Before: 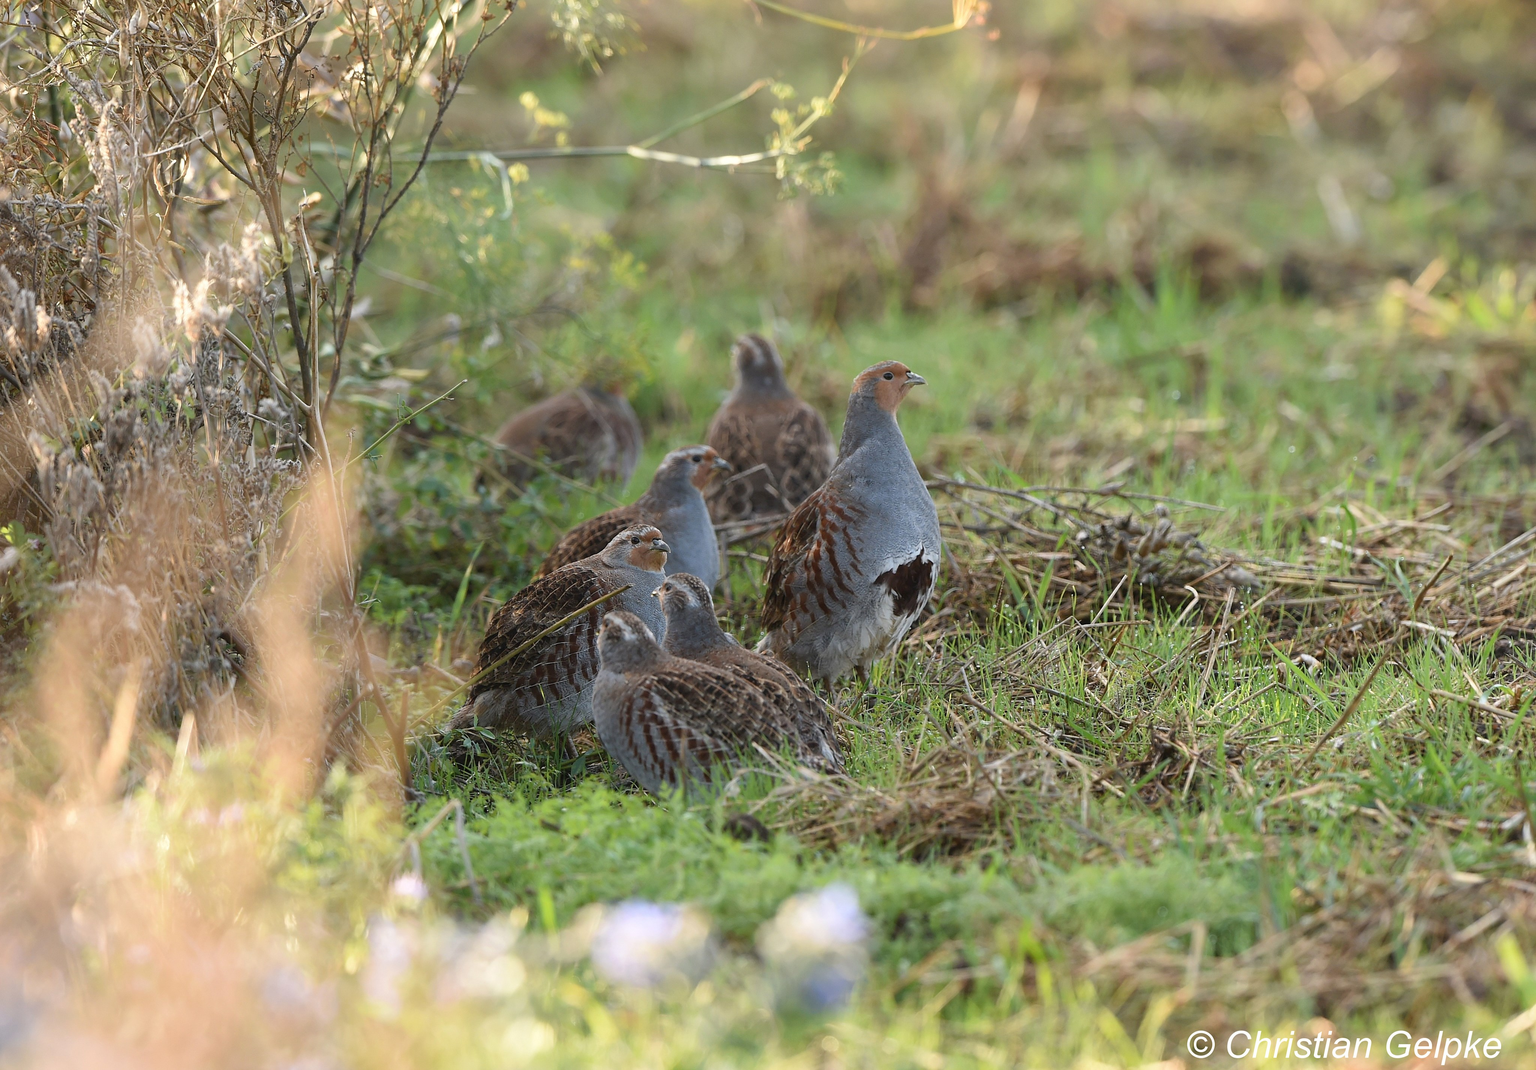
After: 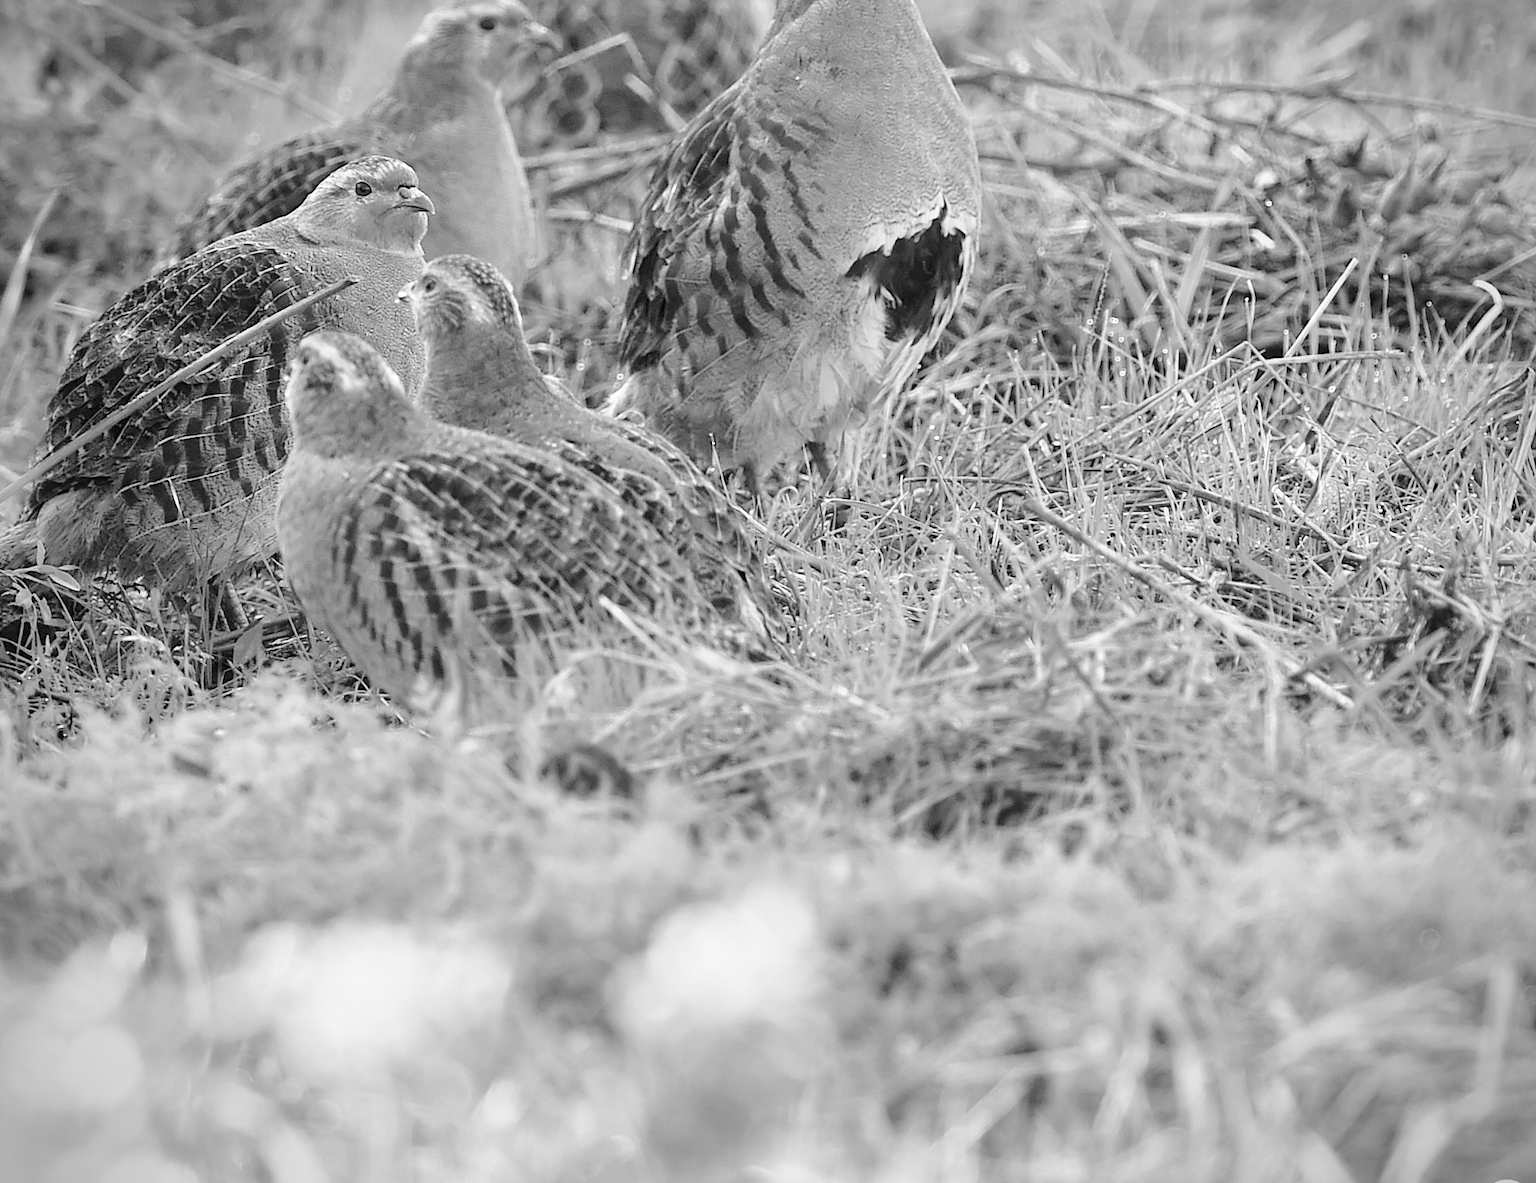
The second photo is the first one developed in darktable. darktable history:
vignetting: unbound false
bloom: size 3%, threshold 100%, strength 0%
tone curve: curves: ch0 [(0, 0) (0.035, 0.017) (0.131, 0.108) (0.279, 0.279) (0.476, 0.554) (0.617, 0.693) (0.704, 0.77) (0.801, 0.854) (0.895, 0.927) (1, 0.976)]; ch1 [(0, 0) (0.318, 0.278) (0.444, 0.427) (0.493, 0.488) (0.508, 0.502) (0.534, 0.526) (0.562, 0.555) (0.645, 0.648) (0.746, 0.764) (1, 1)]; ch2 [(0, 0) (0.316, 0.292) (0.381, 0.37) (0.423, 0.448) (0.476, 0.482) (0.502, 0.495) (0.522, 0.518) (0.533, 0.532) (0.593, 0.622) (0.634, 0.663) (0.7, 0.7) (0.861, 0.808) (1, 0.951)], color space Lab, independent channels, preserve colors none
color zones: curves: ch1 [(0, -0.014) (0.143, -0.013) (0.286, -0.013) (0.429, -0.016) (0.571, -0.019) (0.714, -0.015) (0.857, 0.002) (1, -0.014)]
crop: left 29.672%, top 41.786%, right 20.851%, bottom 3.487%
monochrome: size 1
tone equalizer: -7 EV 0.15 EV, -6 EV 0.6 EV, -5 EV 1.15 EV, -4 EV 1.33 EV, -3 EV 1.15 EV, -2 EV 0.6 EV, -1 EV 0.15 EV, mask exposure compensation -0.5 EV
white balance: red 1.004, blue 1.024
